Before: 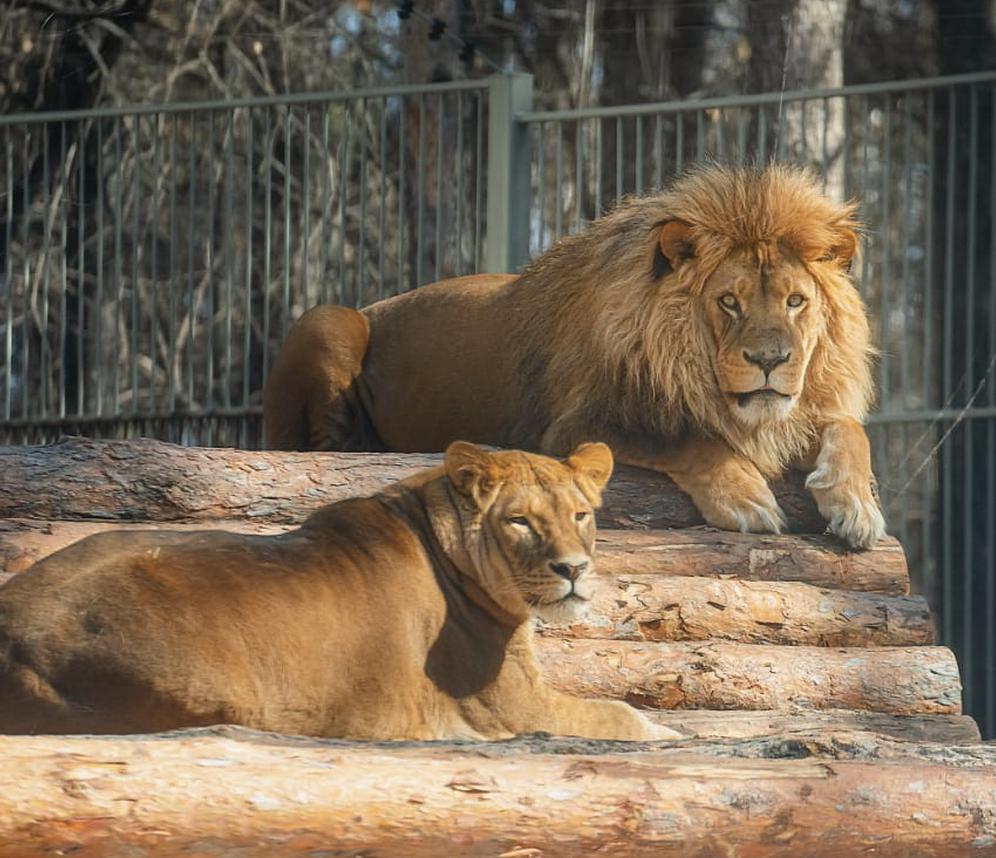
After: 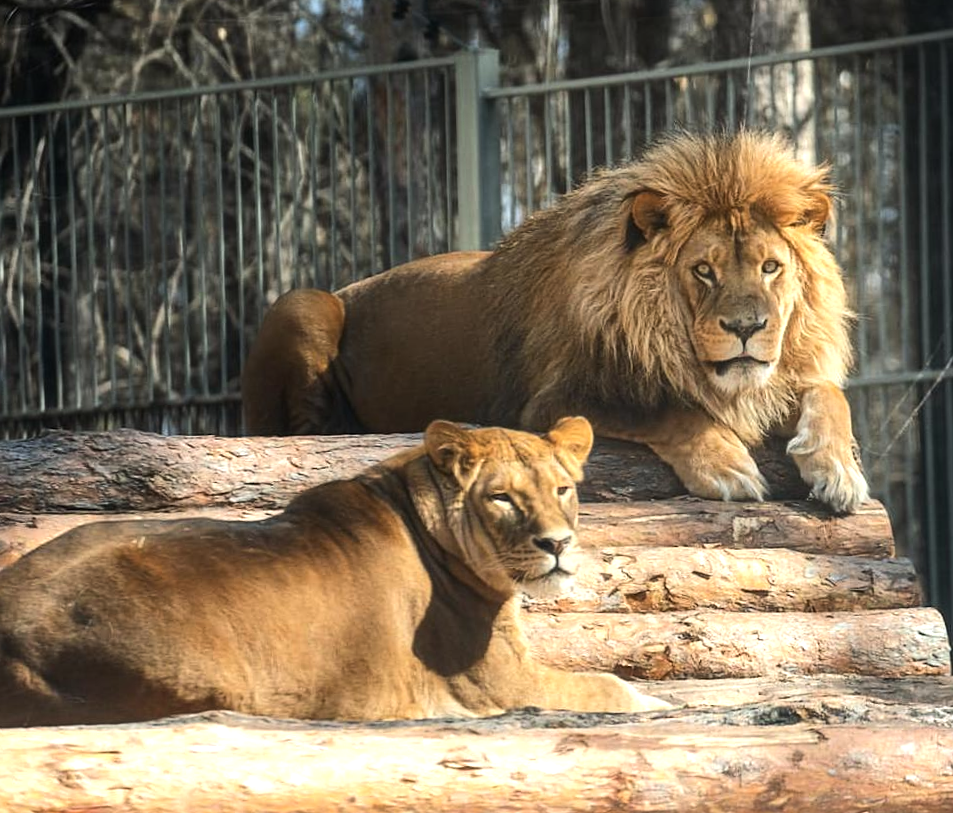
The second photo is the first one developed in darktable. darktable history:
tone equalizer: -8 EV -0.75 EV, -7 EV -0.7 EV, -6 EV -0.6 EV, -5 EV -0.4 EV, -3 EV 0.4 EV, -2 EV 0.6 EV, -1 EV 0.7 EV, +0 EV 0.75 EV, edges refinement/feathering 500, mask exposure compensation -1.57 EV, preserve details no
rotate and perspective: rotation -2.12°, lens shift (vertical) 0.009, lens shift (horizontal) -0.008, automatic cropping original format, crop left 0.036, crop right 0.964, crop top 0.05, crop bottom 0.959
